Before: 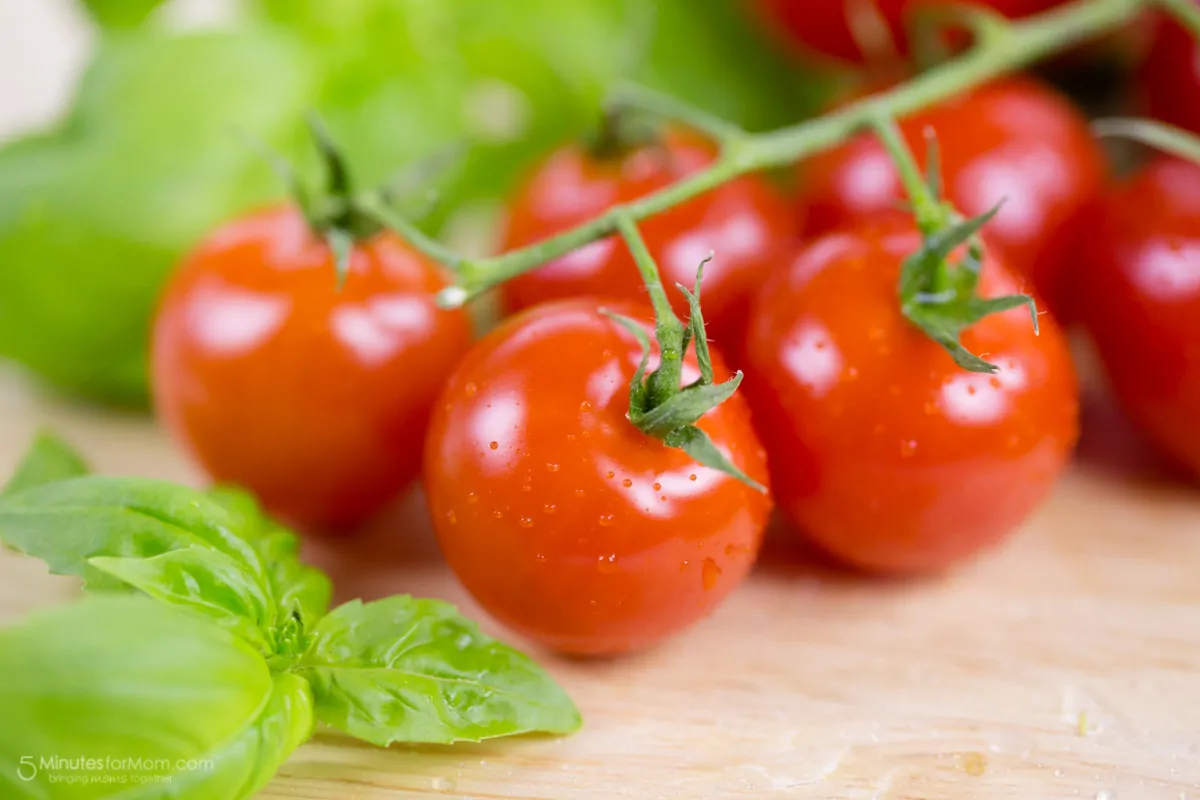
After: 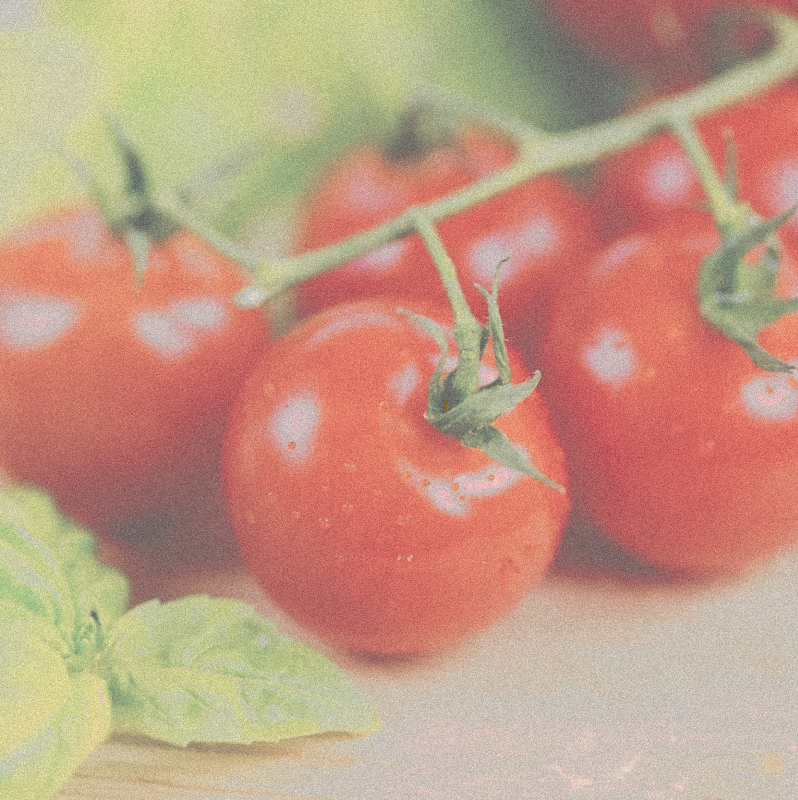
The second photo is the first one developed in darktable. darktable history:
crop: left 16.899%, right 16.556%
tone curve: curves: ch0 [(0, 0) (0.003, 0.43) (0.011, 0.433) (0.025, 0.434) (0.044, 0.436) (0.069, 0.439) (0.1, 0.442) (0.136, 0.446) (0.177, 0.449) (0.224, 0.454) (0.277, 0.462) (0.335, 0.488) (0.399, 0.524) (0.468, 0.566) (0.543, 0.615) (0.623, 0.666) (0.709, 0.718) (0.801, 0.761) (0.898, 0.801) (1, 1)], preserve colors none
white balance: red 1.029, blue 0.92
grain: strength 35%, mid-tones bias 0%
color zones: curves: ch0 [(0, 0.473) (0.001, 0.473) (0.226, 0.548) (0.4, 0.589) (0.525, 0.54) (0.728, 0.403) (0.999, 0.473) (1, 0.473)]; ch1 [(0, 0.619) (0.001, 0.619) (0.234, 0.388) (0.4, 0.372) (0.528, 0.422) (0.732, 0.53) (0.999, 0.619) (1, 0.619)]; ch2 [(0, 0.547) (0.001, 0.547) (0.226, 0.45) (0.4, 0.525) (0.525, 0.585) (0.8, 0.511) (0.999, 0.547) (1, 0.547)]
exposure: black level correction 0.002, exposure -0.1 EV, compensate highlight preservation false
